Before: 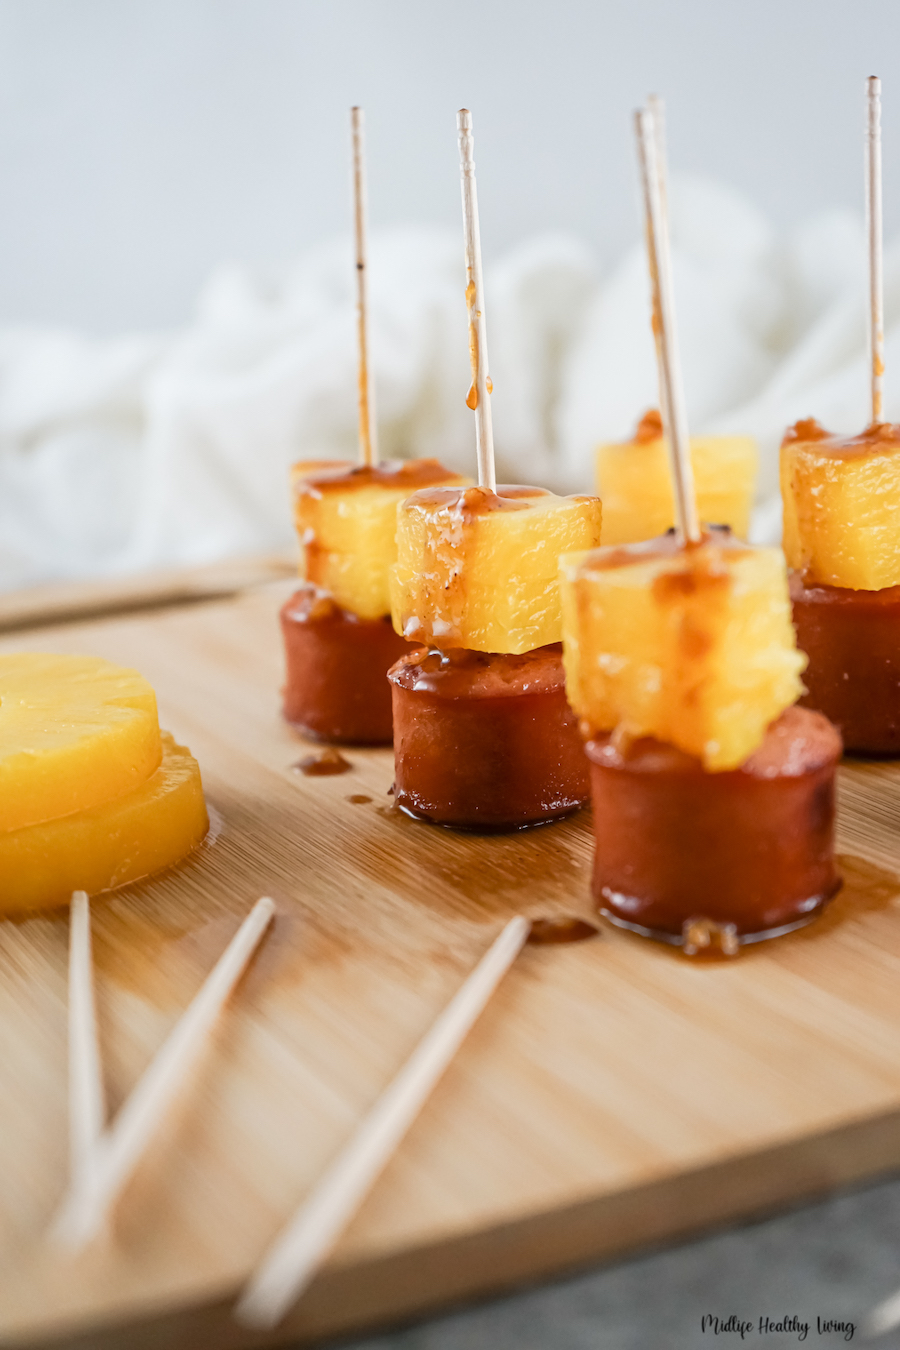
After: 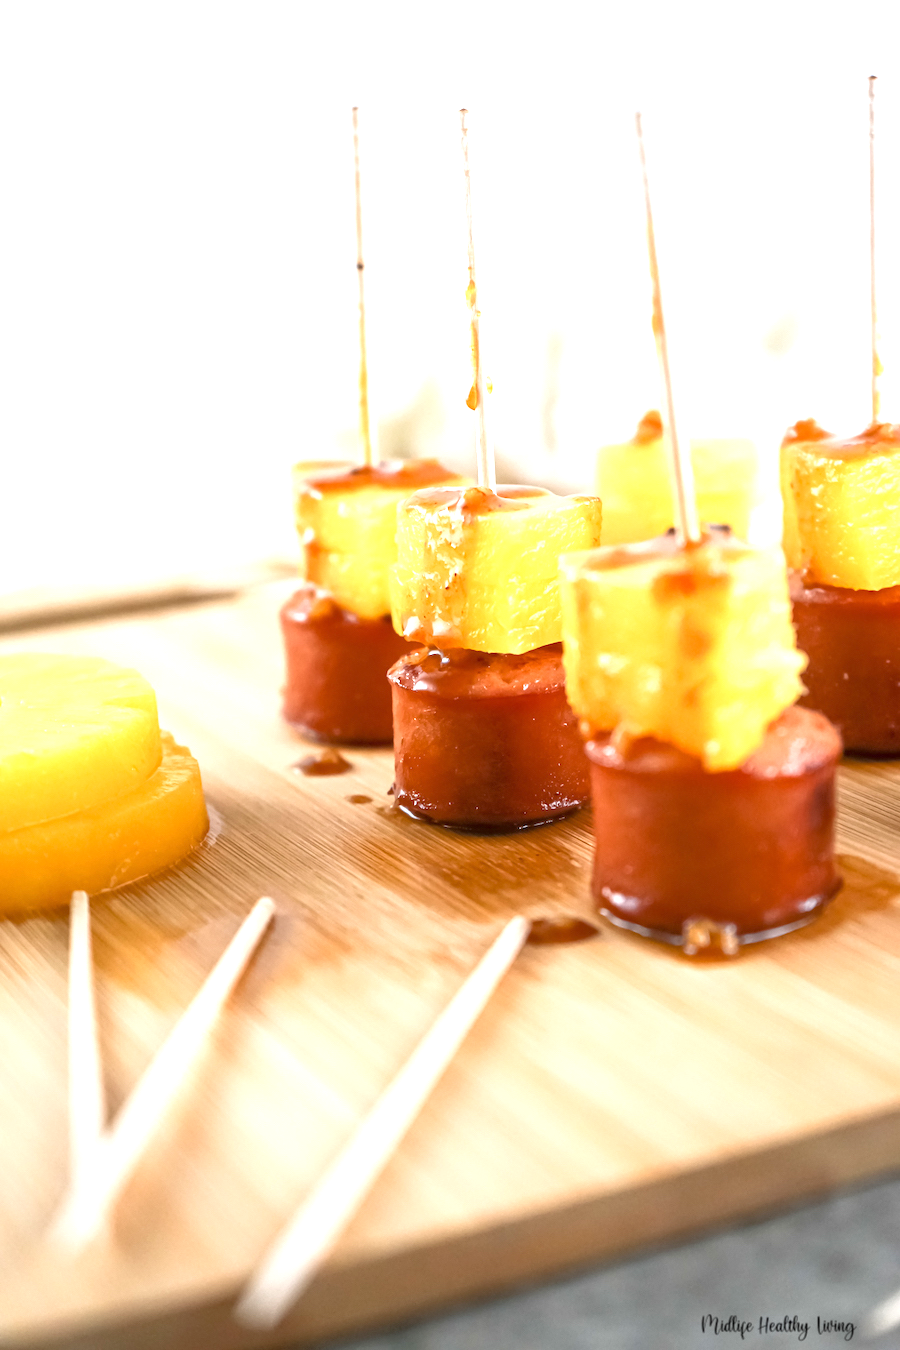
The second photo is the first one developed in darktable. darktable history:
rgb curve: curves: ch0 [(0, 0) (0.053, 0.068) (0.122, 0.128) (1, 1)]
exposure: exposure 0.95 EV, compensate highlight preservation false
